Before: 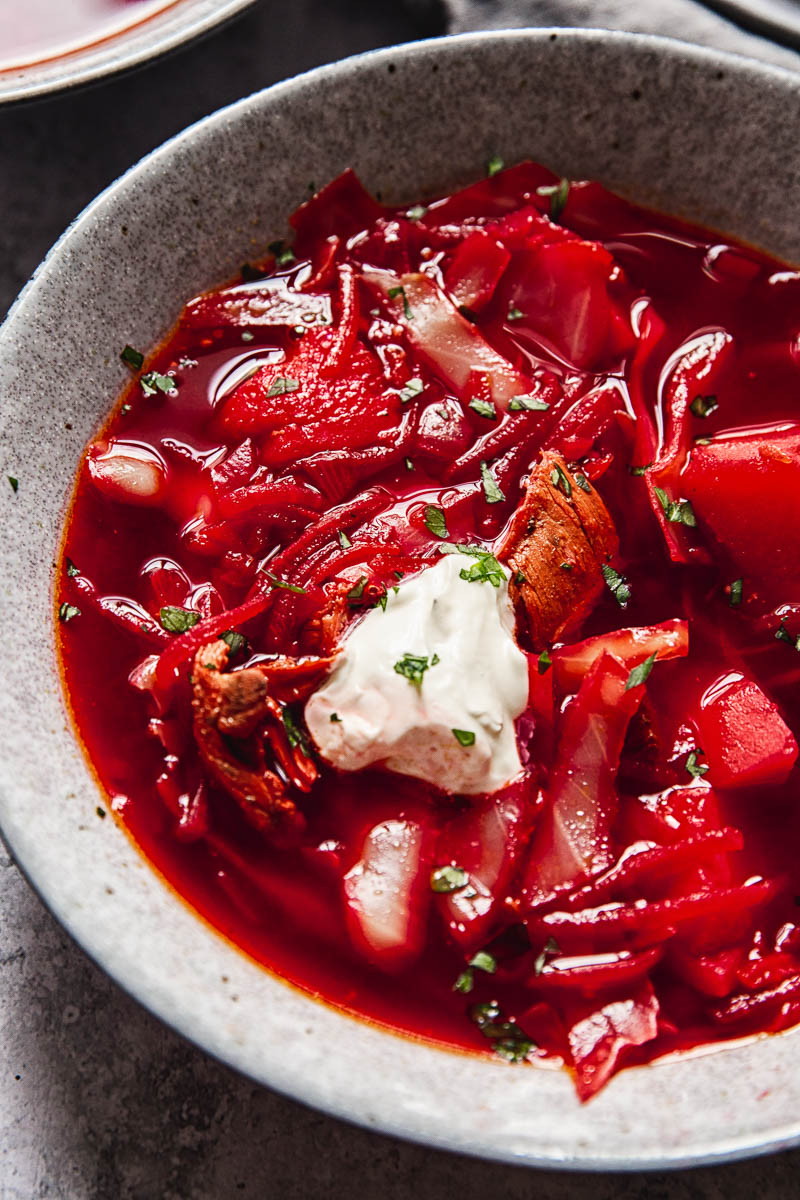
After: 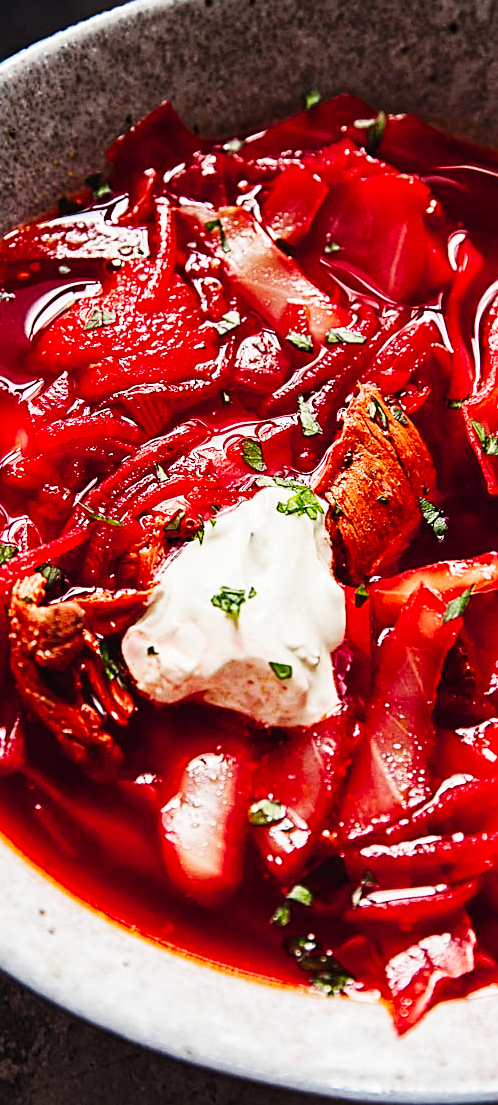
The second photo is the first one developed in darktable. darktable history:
base curve: curves: ch0 [(0, 0) (0.032, 0.025) (0.121, 0.166) (0.206, 0.329) (0.605, 0.79) (1, 1)], preserve colors none
crop and rotate: left 22.918%, top 5.629%, right 14.711%, bottom 2.247%
sharpen: on, module defaults
